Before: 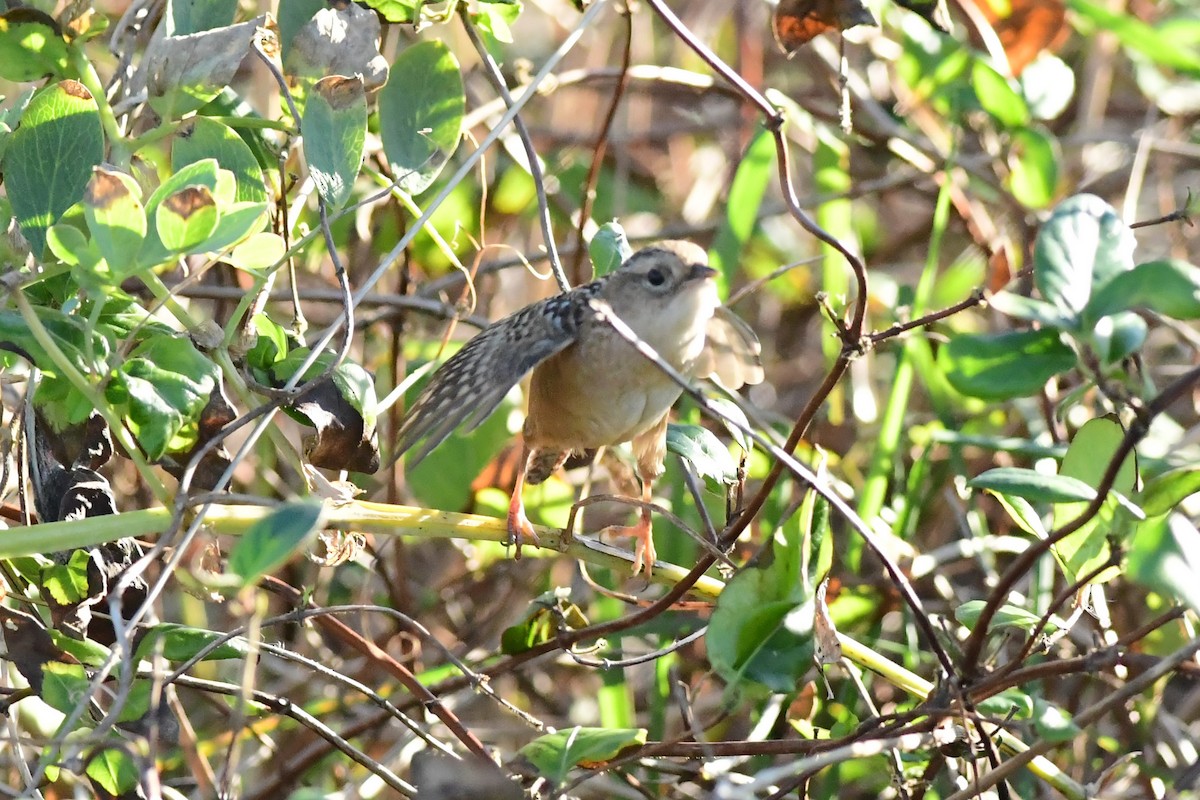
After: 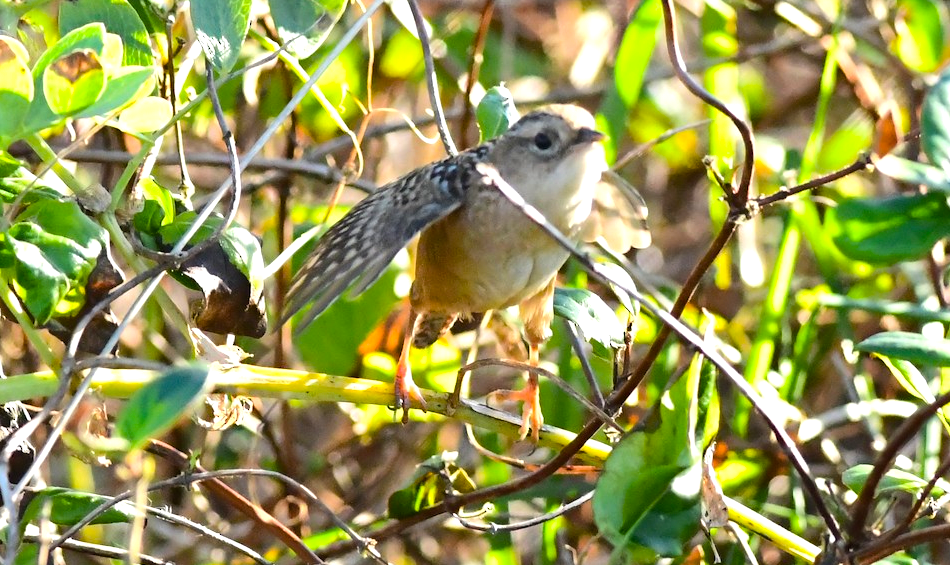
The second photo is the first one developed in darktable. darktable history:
color balance rgb: perceptual saturation grading › global saturation 40.922%
crop: left 9.46%, top 17.015%, right 11.291%, bottom 12.298%
tone equalizer: -8 EV -0.456 EV, -7 EV -0.382 EV, -6 EV -0.343 EV, -5 EV -0.2 EV, -3 EV 0.192 EV, -2 EV 0.36 EV, -1 EV 0.4 EV, +0 EV 0.399 EV, edges refinement/feathering 500, mask exposure compensation -1.57 EV, preserve details no
